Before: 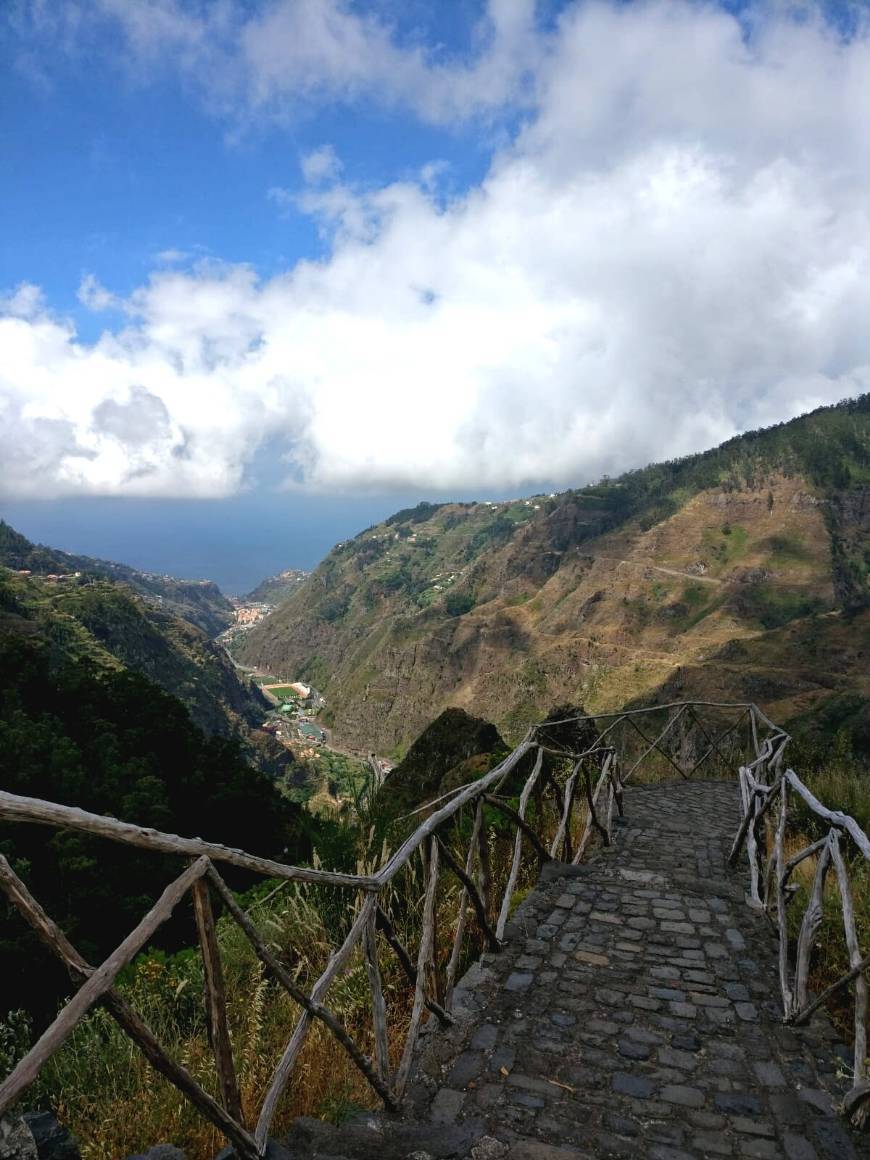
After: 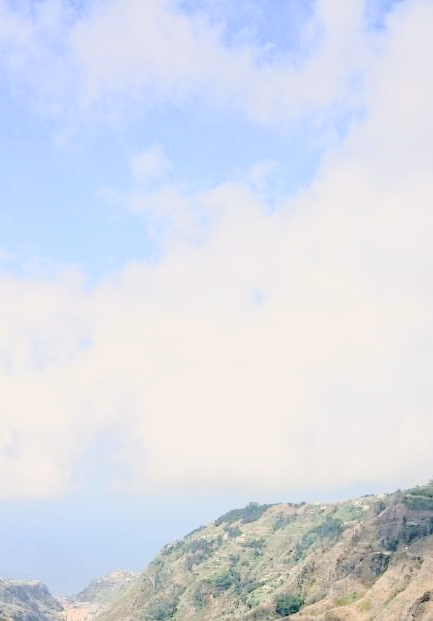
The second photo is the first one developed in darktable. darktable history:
base curve: curves: ch0 [(0, 0) (0.04, 0.03) (0.133, 0.232) (0.448, 0.748) (0.843, 0.968) (1, 1)]
color correction: highlights a* 2.89, highlights b* 5.02, shadows a* -2.01, shadows b* -4.81, saturation 0.817
color balance rgb: perceptual saturation grading › global saturation 20%, perceptual saturation grading › highlights -49.595%, perceptual saturation grading › shadows 25.21%, global vibrance 20%
tone curve: curves: ch0 [(0, 0) (0.402, 0.473) (0.673, 0.68) (0.899, 0.832) (0.999, 0.903)]; ch1 [(0, 0) (0.379, 0.262) (0.464, 0.425) (0.498, 0.49) (0.507, 0.5) (0.53, 0.532) (0.582, 0.583) (0.68, 0.672) (0.791, 0.748) (1, 0.896)]; ch2 [(0, 0) (0.199, 0.414) (0.438, 0.49) (0.496, 0.501) (0.515, 0.546) (0.577, 0.605) (0.632, 0.649) (0.717, 0.727) (0.845, 0.855) (0.998, 0.977)], preserve colors none
crop: left 19.756%, right 30.443%, bottom 46.406%
exposure: black level correction 0, exposure 1.103 EV, compensate exposure bias true, compensate highlight preservation false
